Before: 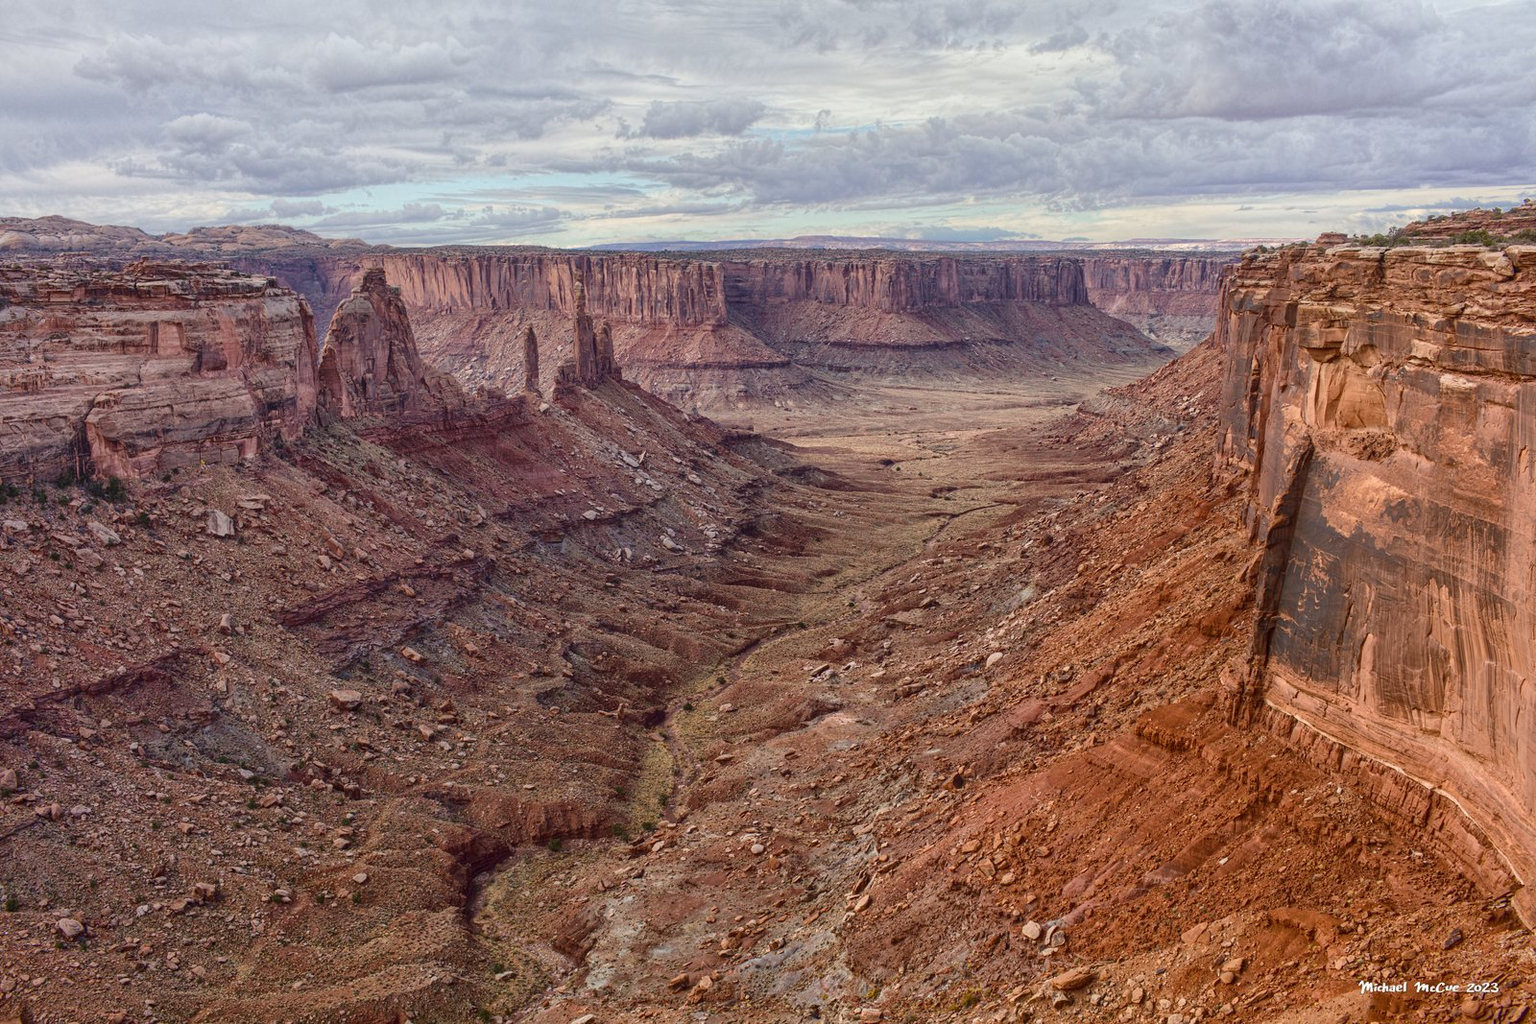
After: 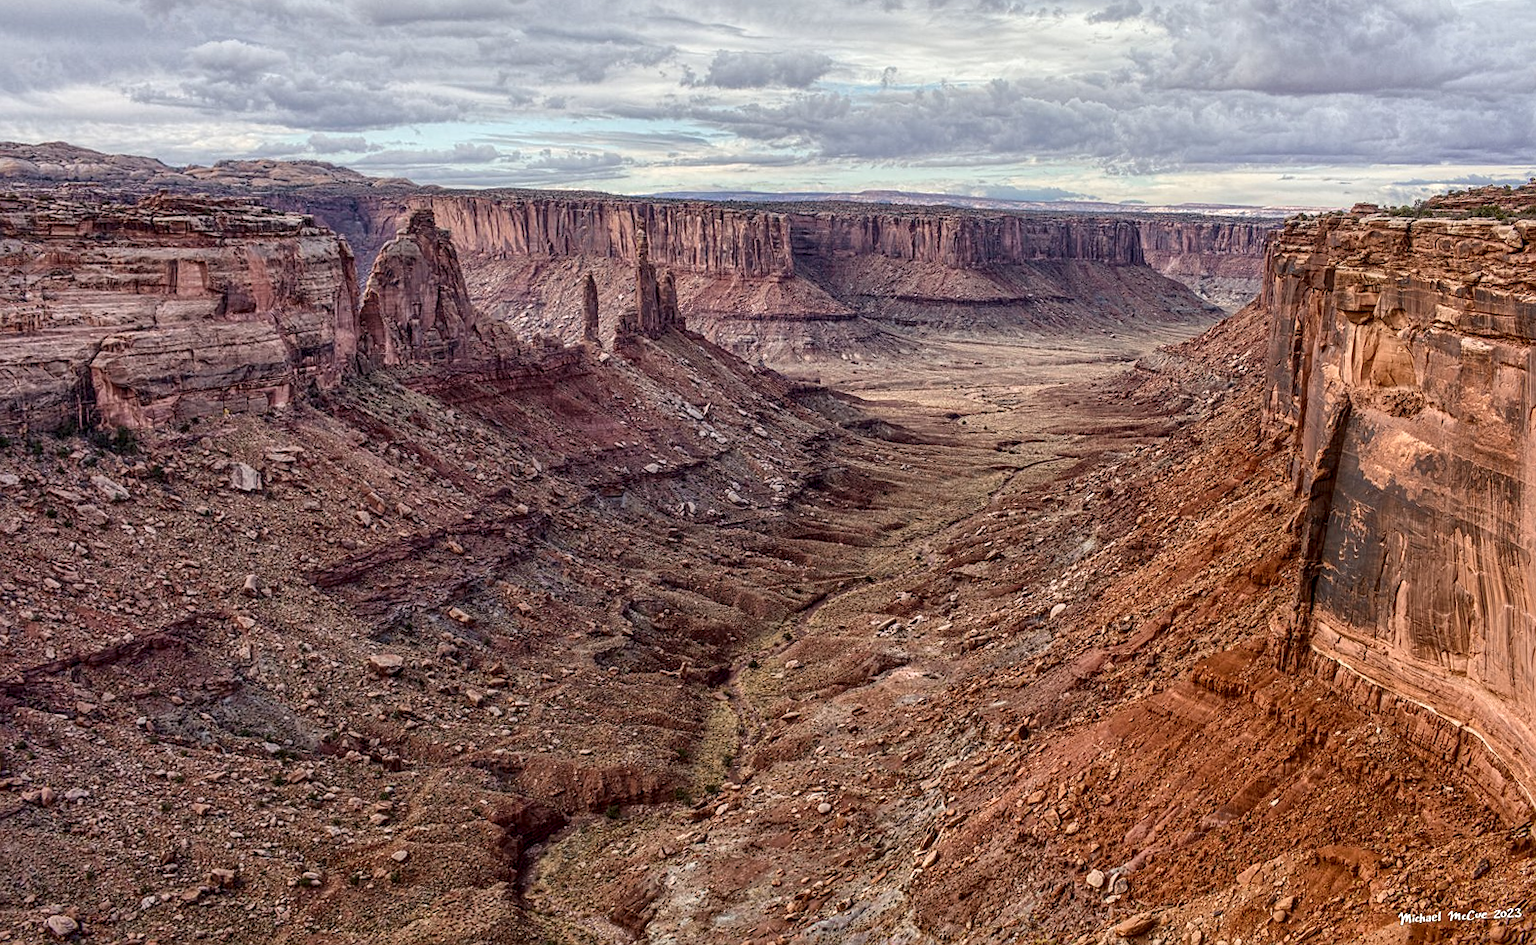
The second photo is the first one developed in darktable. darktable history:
rotate and perspective: rotation -0.013°, lens shift (vertical) -0.027, lens shift (horizontal) 0.178, crop left 0.016, crop right 0.989, crop top 0.082, crop bottom 0.918
local contrast: highlights 59%, detail 145%
sharpen: radius 1.864, amount 0.398, threshold 1.271
